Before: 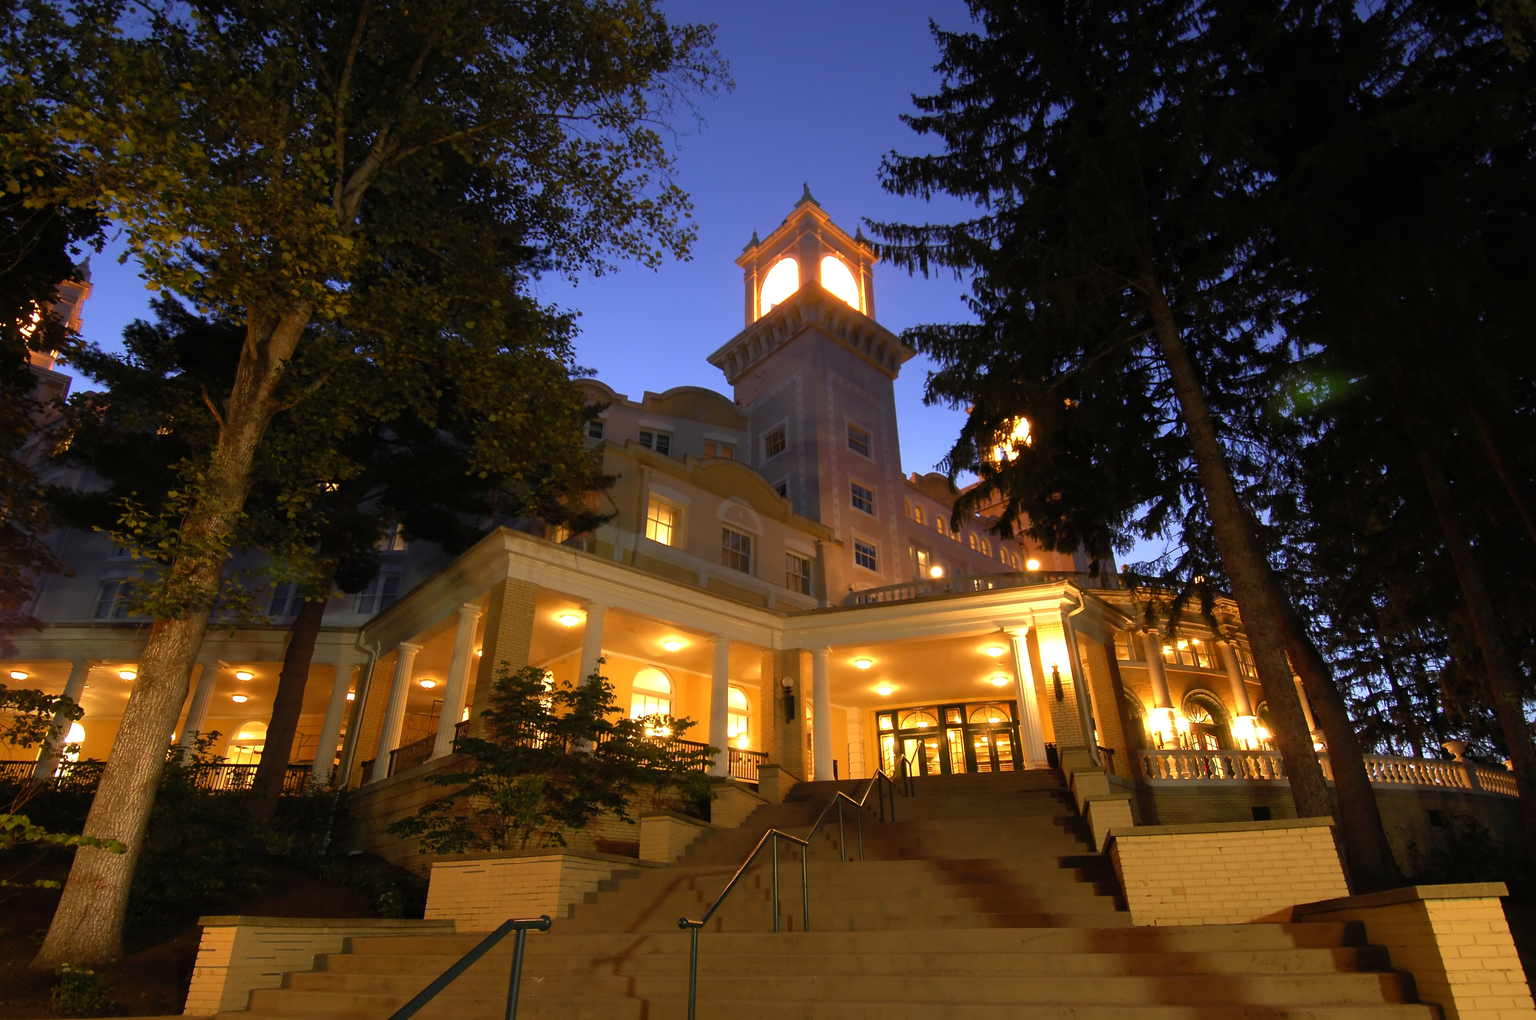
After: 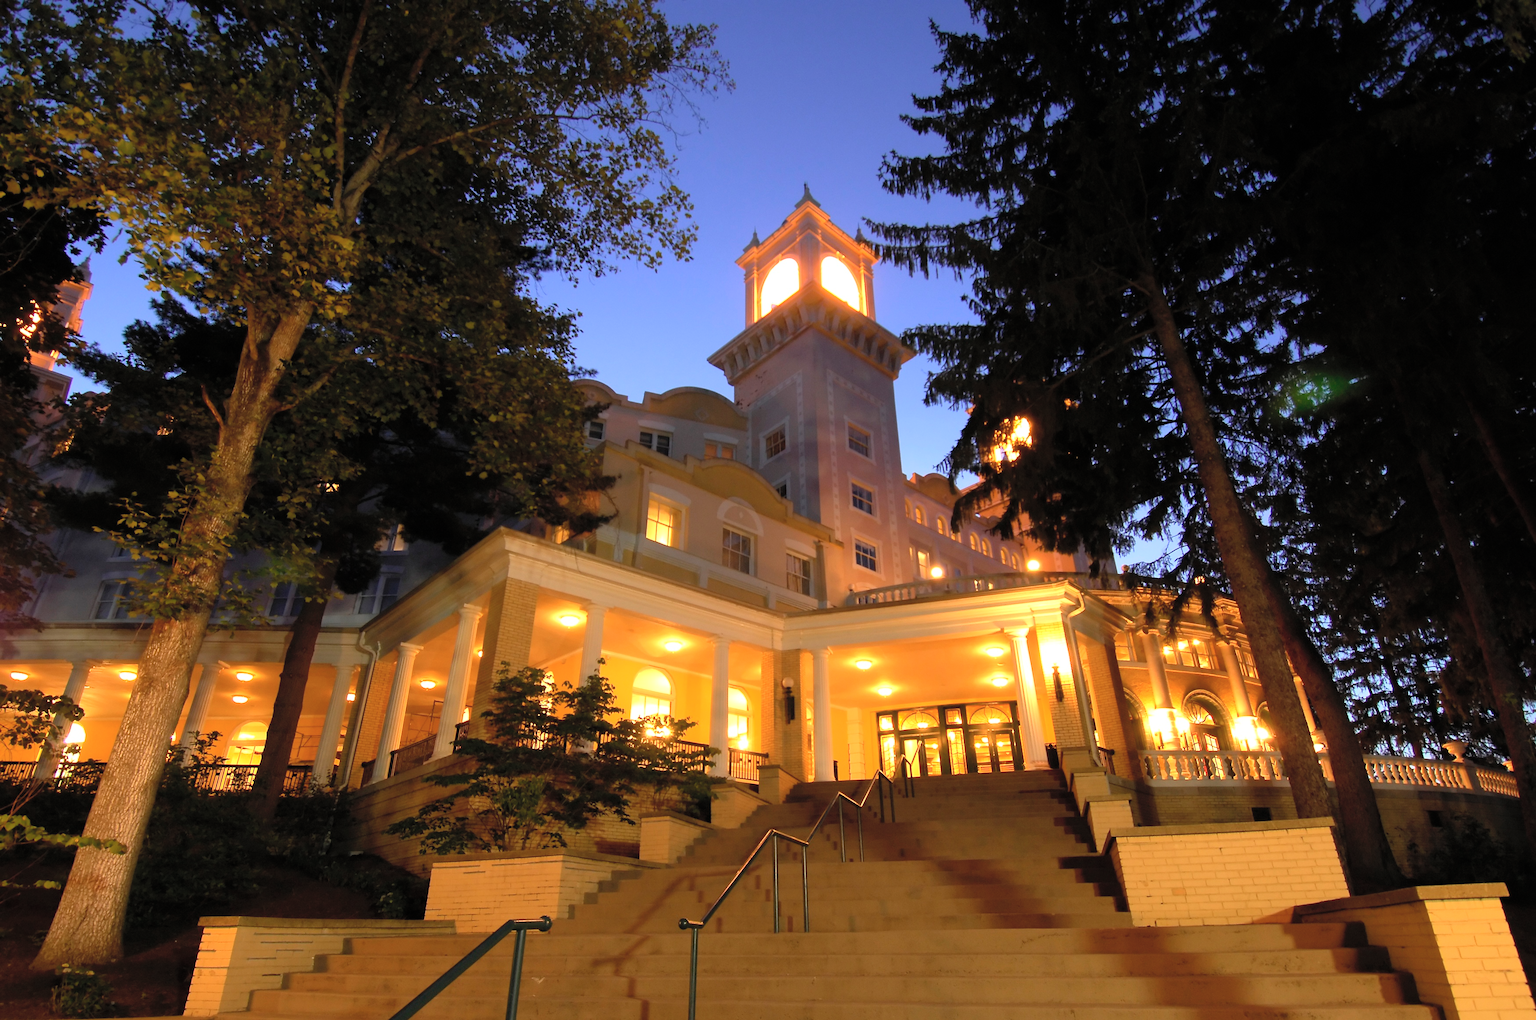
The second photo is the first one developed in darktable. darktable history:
contrast brightness saturation: contrast 0.141, brightness 0.227
